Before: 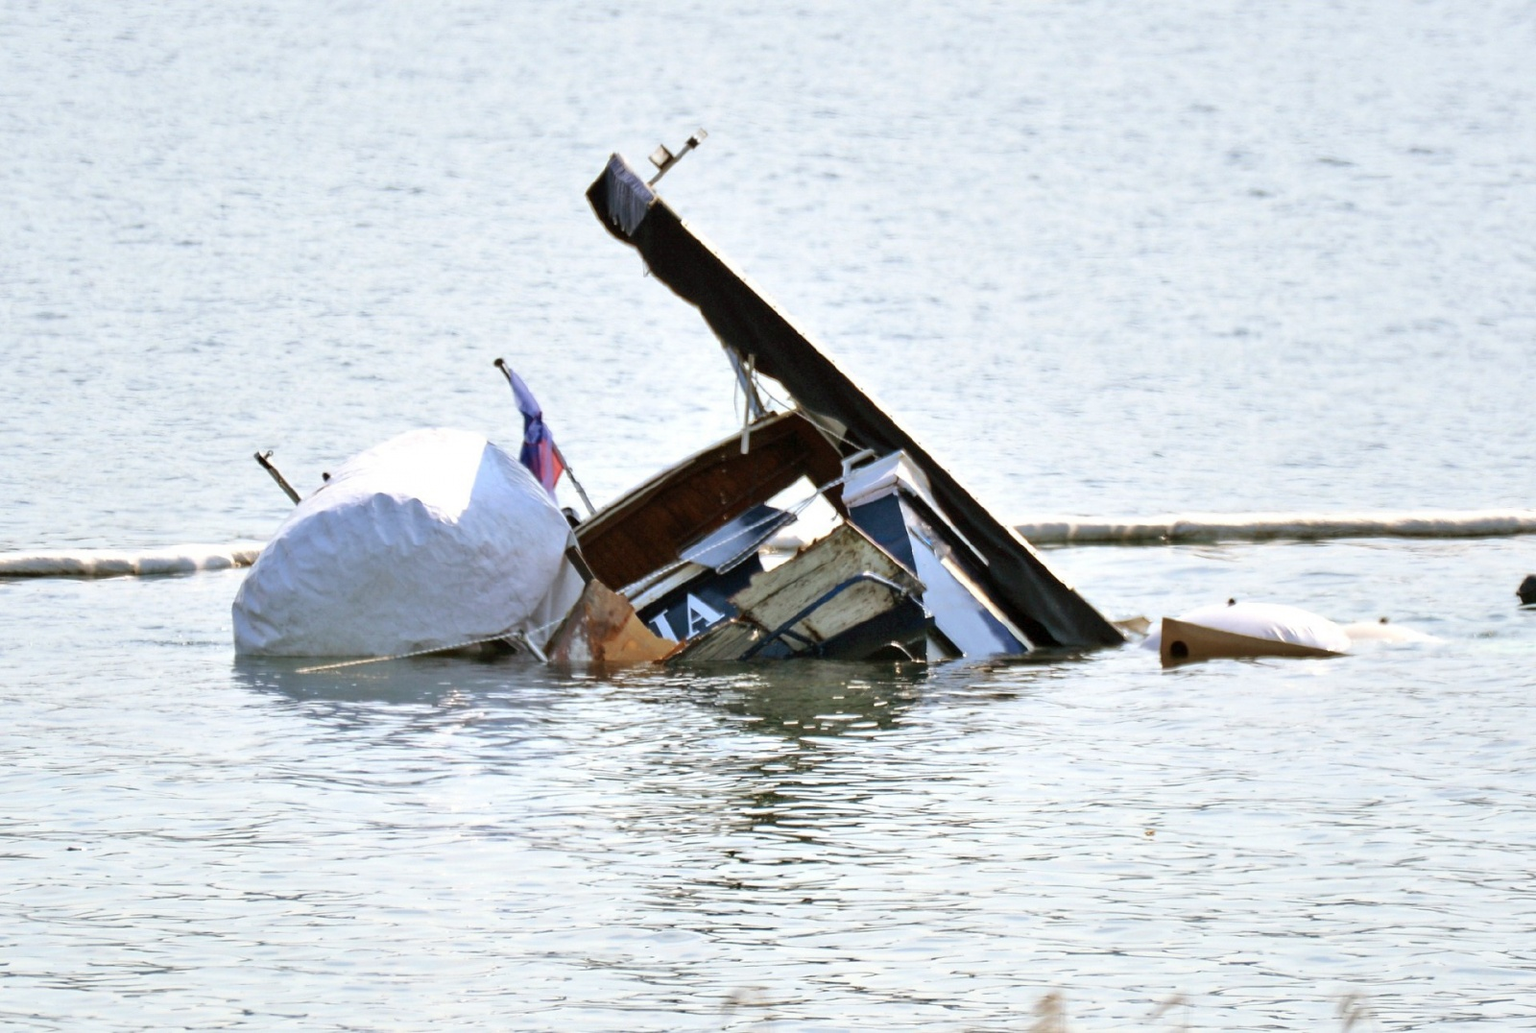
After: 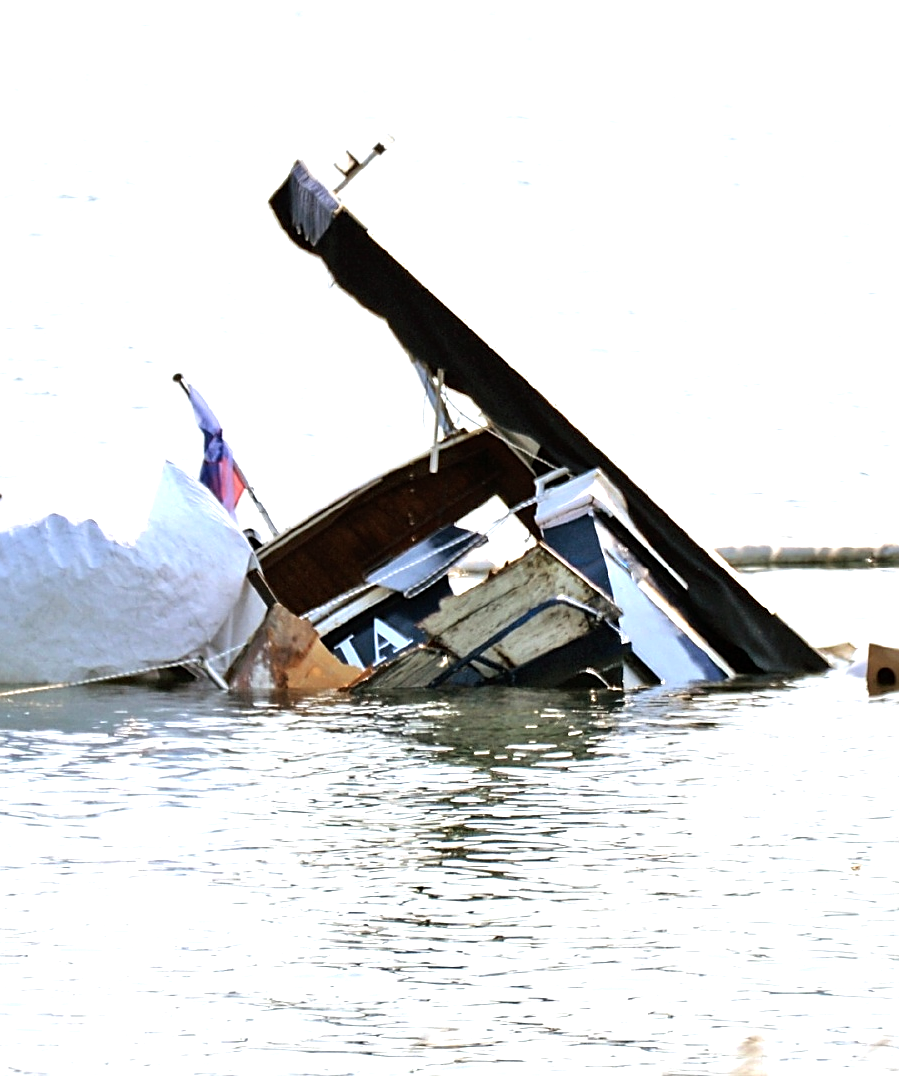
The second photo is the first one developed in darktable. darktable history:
sharpen: on, module defaults
crop: left 21.377%, right 22.424%
tone equalizer: -8 EV -0.73 EV, -7 EV -0.721 EV, -6 EV -0.636 EV, -5 EV -0.384 EV, -3 EV 0.402 EV, -2 EV 0.6 EV, -1 EV 0.7 EV, +0 EV 0.776 EV, mask exposure compensation -0.504 EV
